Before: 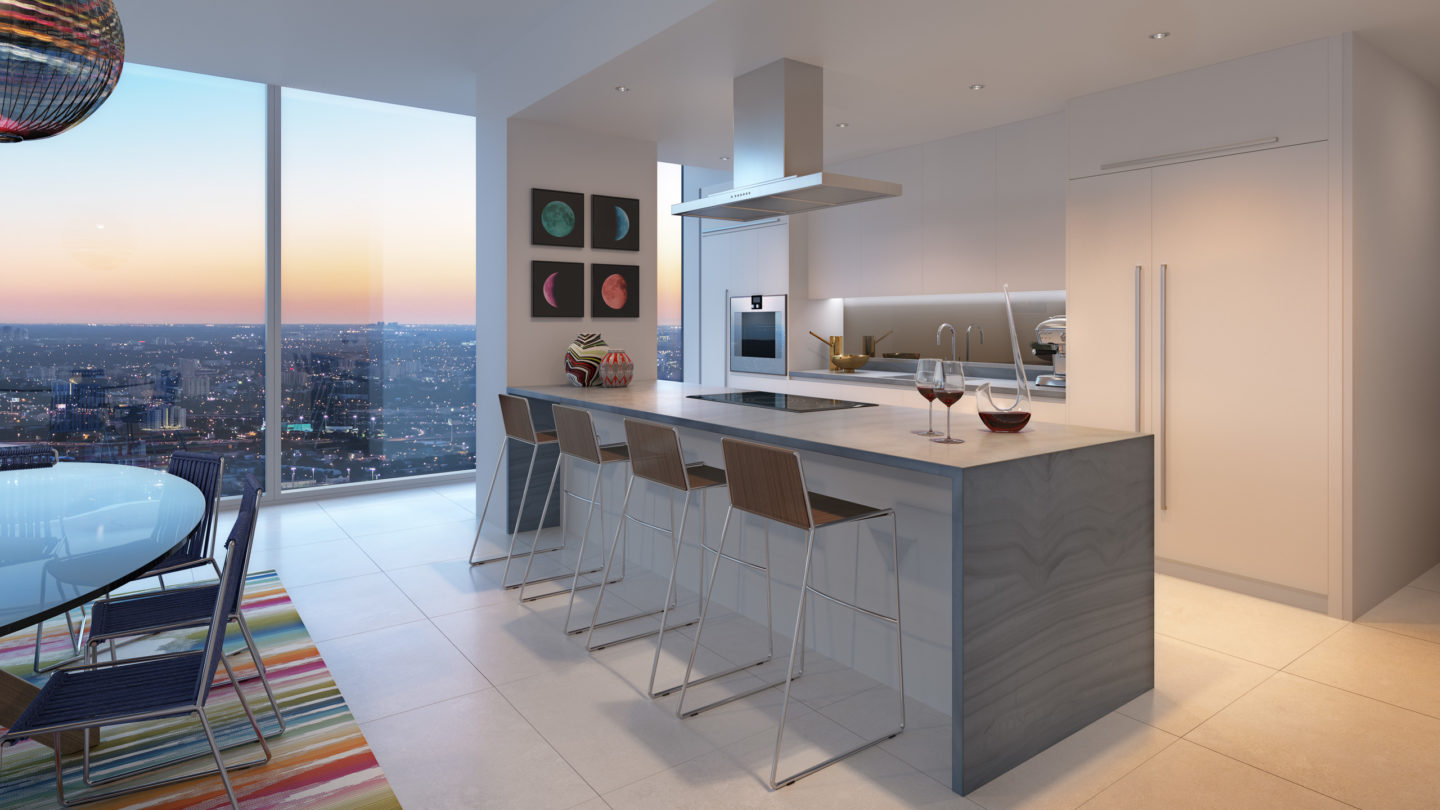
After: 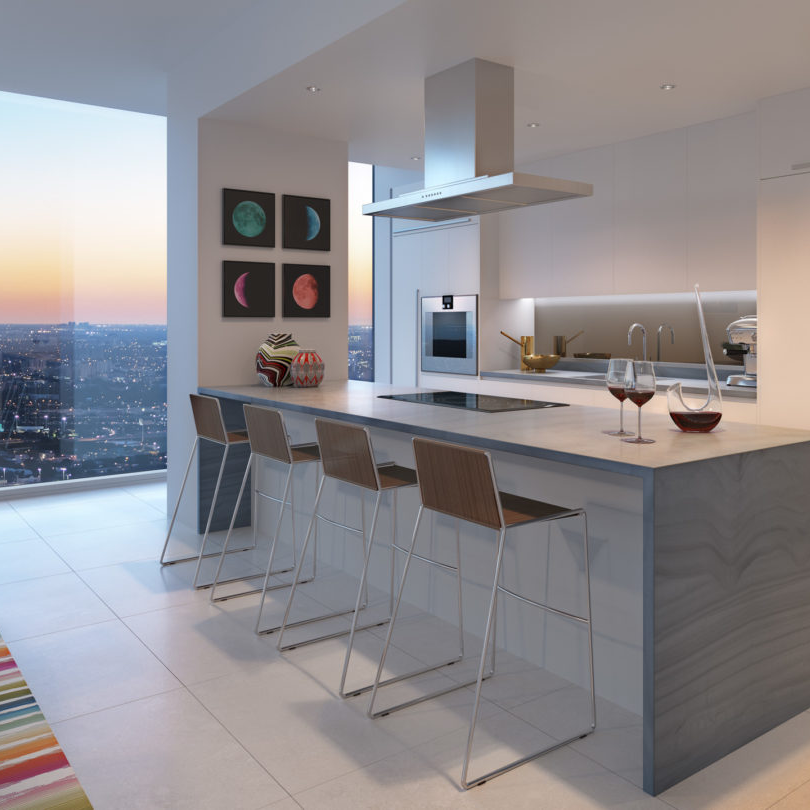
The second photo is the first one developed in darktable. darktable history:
color balance: mode lift, gamma, gain (sRGB)
crop: left 21.496%, right 22.254%
